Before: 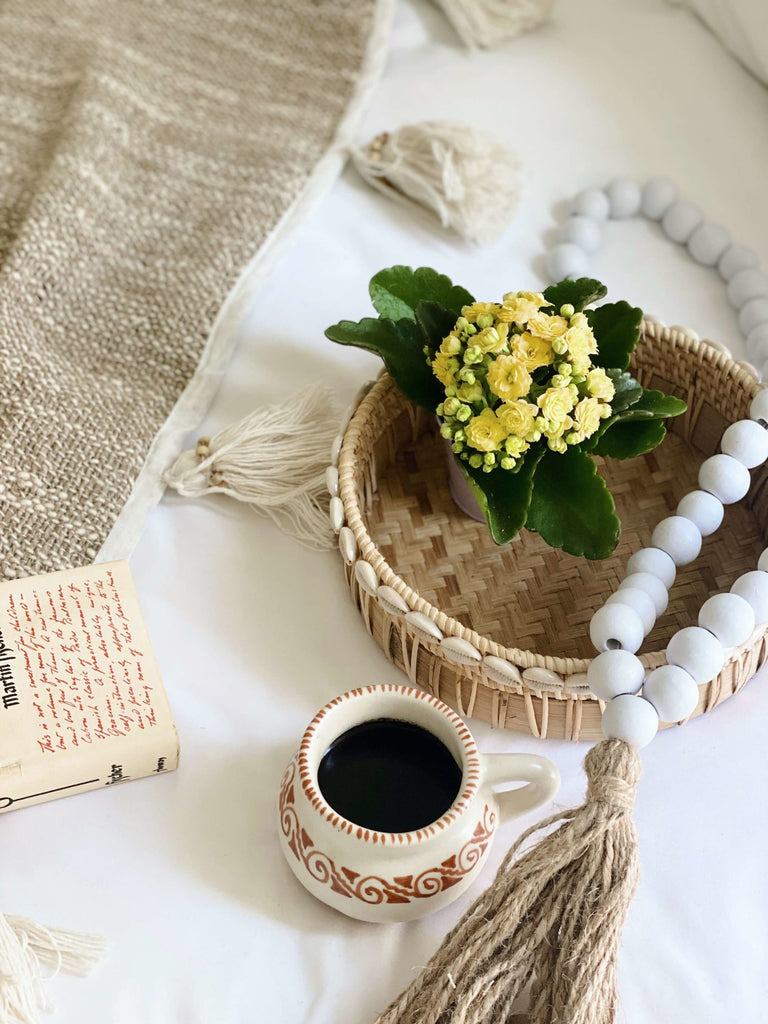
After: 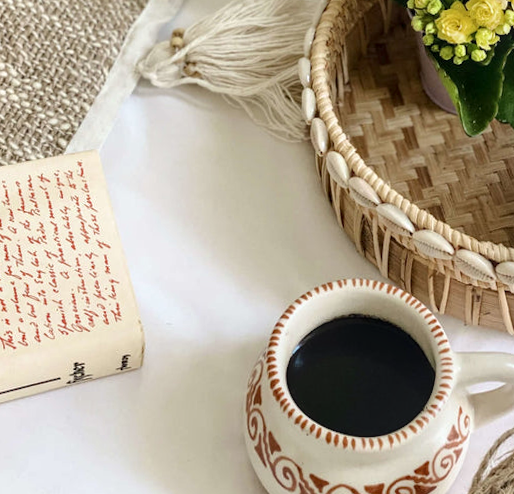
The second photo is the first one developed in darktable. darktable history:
crop: top 36.498%, right 27.964%, bottom 14.995%
rotate and perspective: rotation 0.215°, lens shift (vertical) -0.139, crop left 0.069, crop right 0.939, crop top 0.002, crop bottom 0.996
local contrast: on, module defaults
